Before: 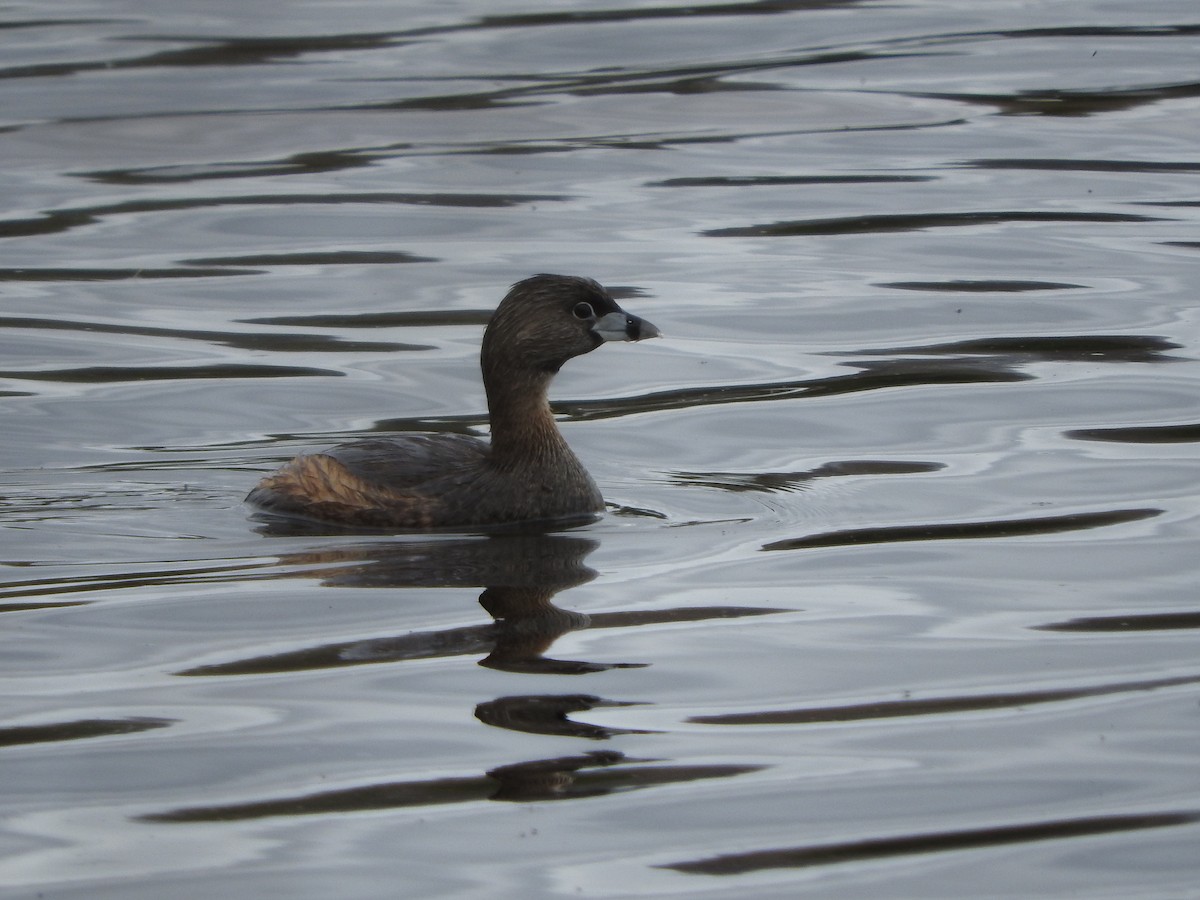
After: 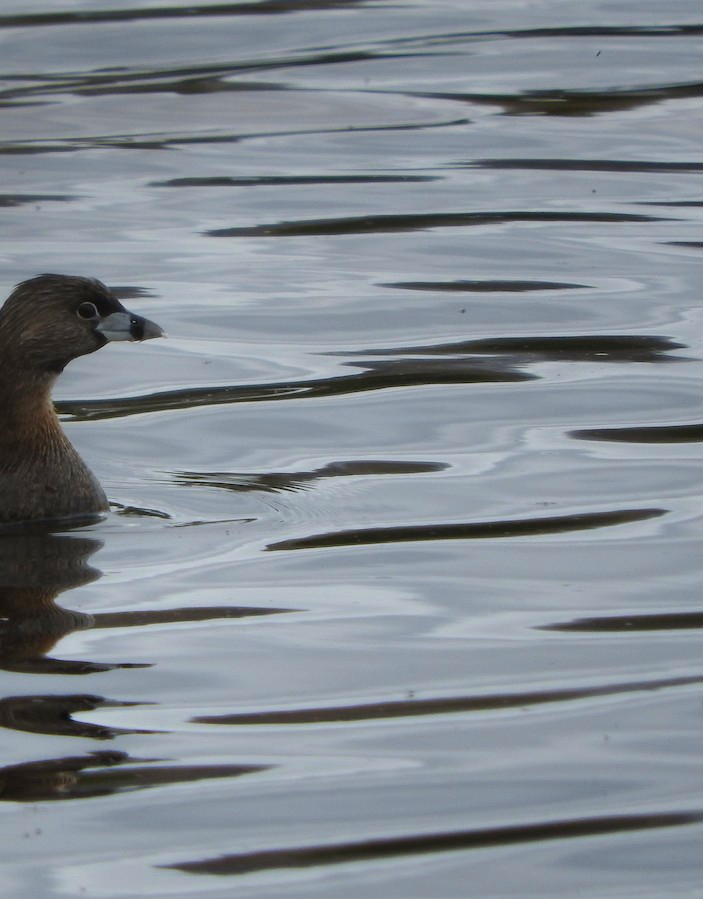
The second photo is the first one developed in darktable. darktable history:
color balance rgb: perceptual saturation grading › global saturation 25%, global vibrance 20%
crop: left 41.402%
